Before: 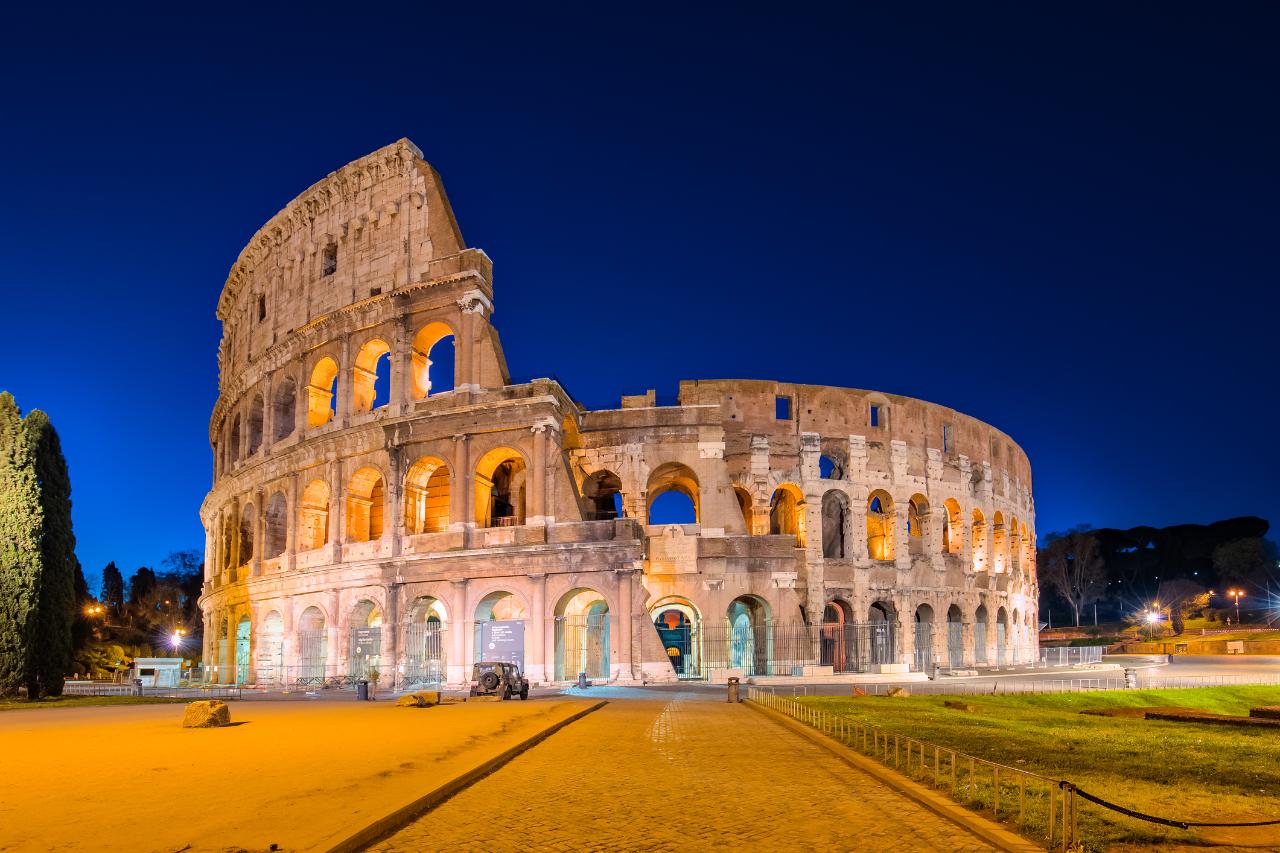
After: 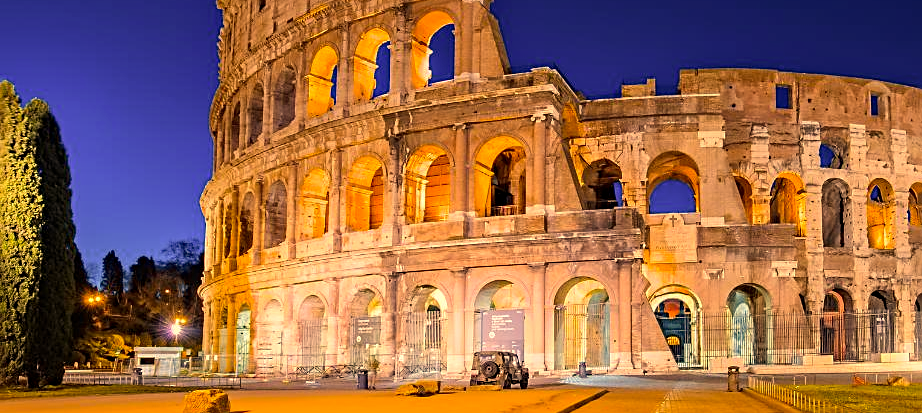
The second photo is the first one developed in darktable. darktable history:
sharpen: on, module defaults
crop: top 36.498%, right 27.964%, bottom 14.995%
color correction: highlights a* 15, highlights b* 31.55
shadows and highlights: shadows -23.08, highlights 46.15, soften with gaussian
contrast equalizer: y [[0.5, 0.501, 0.532, 0.538, 0.54, 0.541], [0.5 ×6], [0.5 ×6], [0 ×6], [0 ×6]]
